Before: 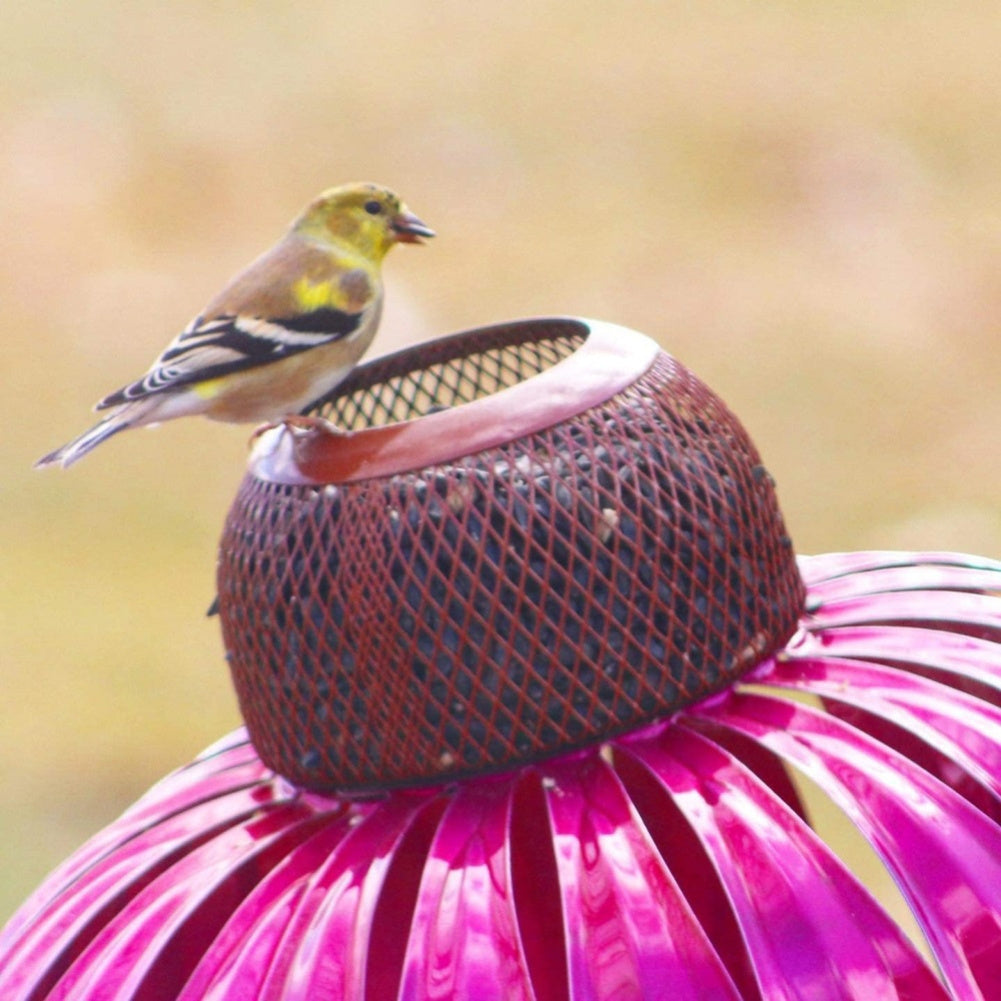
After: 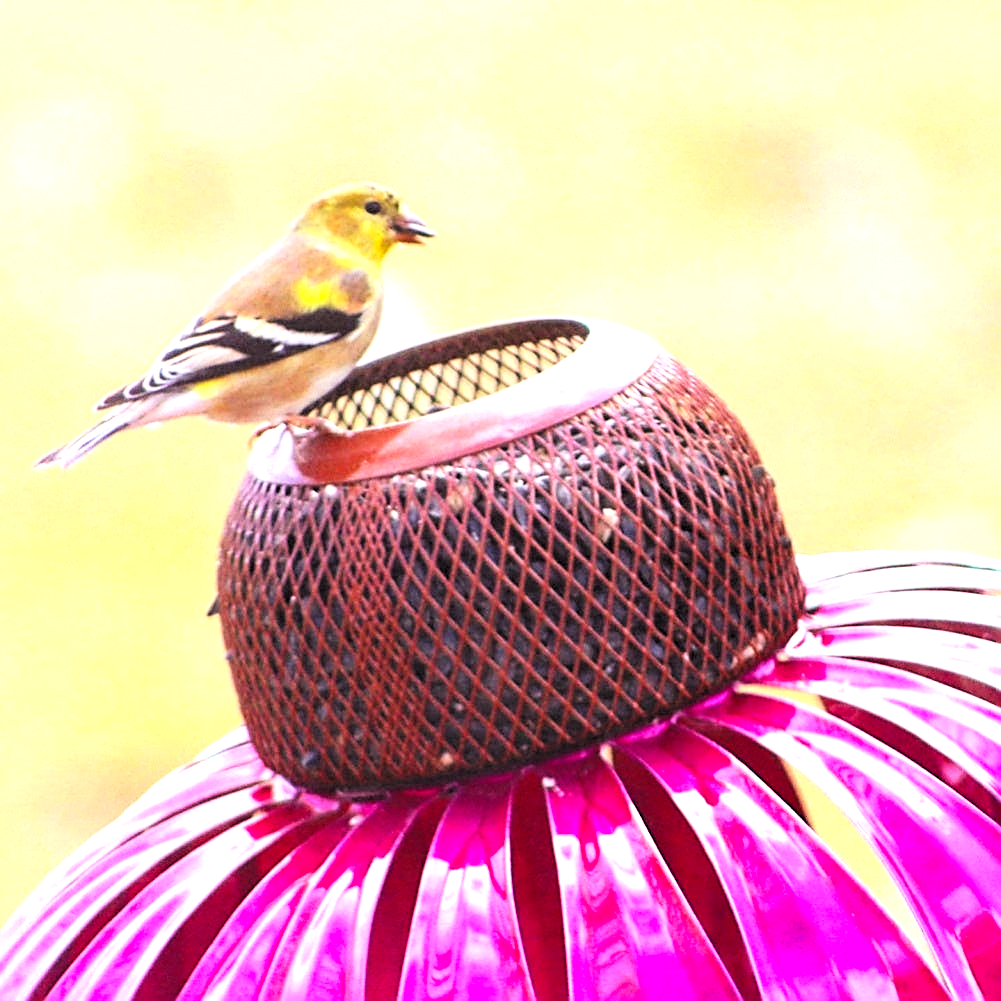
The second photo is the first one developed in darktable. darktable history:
tone curve: curves: ch0 [(0, 0) (0.004, 0.001) (0.133, 0.112) (0.325, 0.362) (0.832, 0.893) (1, 1)], color space Lab, linked channels, preserve colors none
levels: mode automatic, black 0.023%, white 99.97%, levels [0.062, 0.494, 0.925]
exposure: exposure 0.935 EV, compensate highlight preservation false
rgb levels: mode RGB, independent channels, levels [[0, 0.5, 1], [0, 0.521, 1], [0, 0.536, 1]]
sharpen: amount 0.901
